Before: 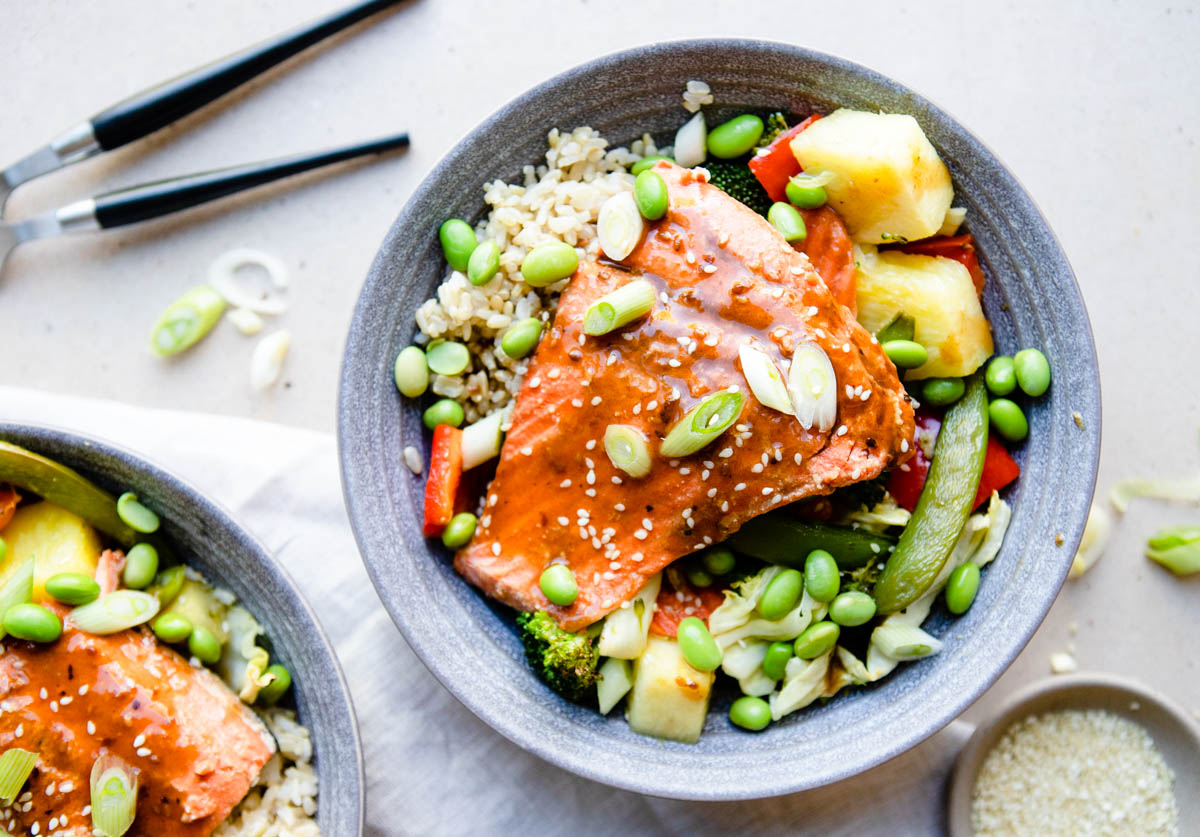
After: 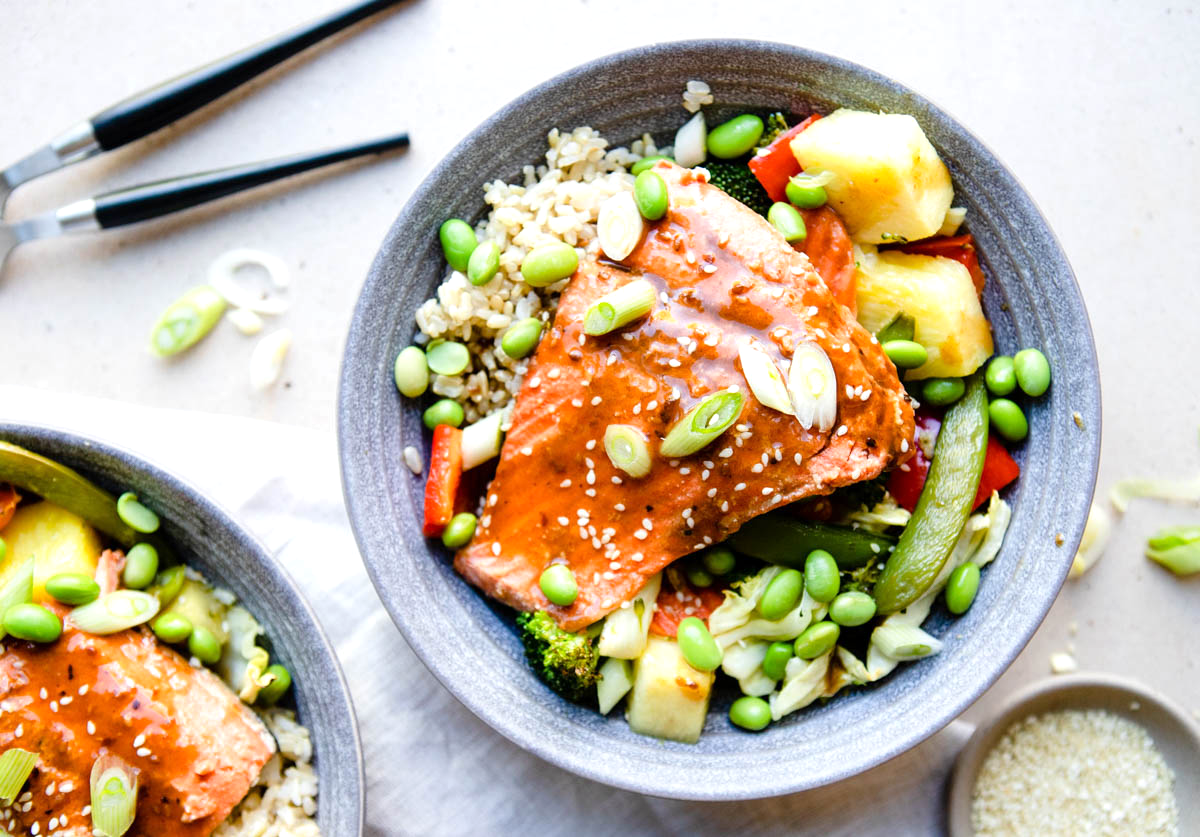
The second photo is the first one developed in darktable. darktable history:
exposure: exposure 0.208 EV, compensate highlight preservation false
